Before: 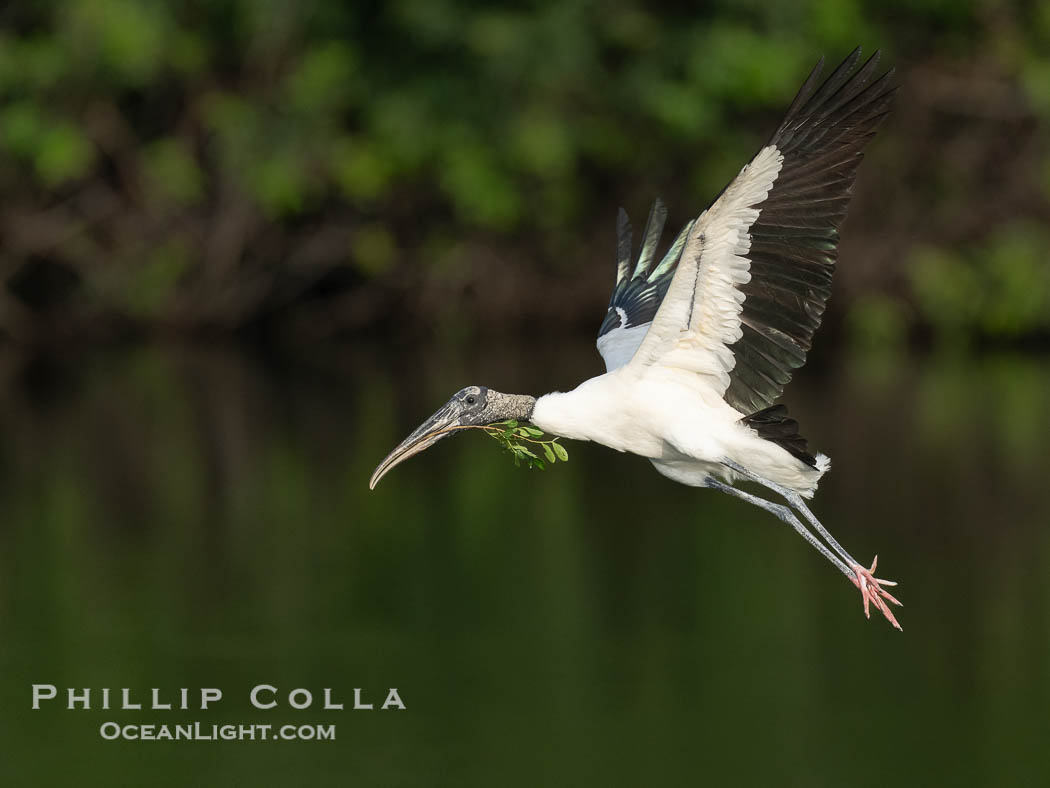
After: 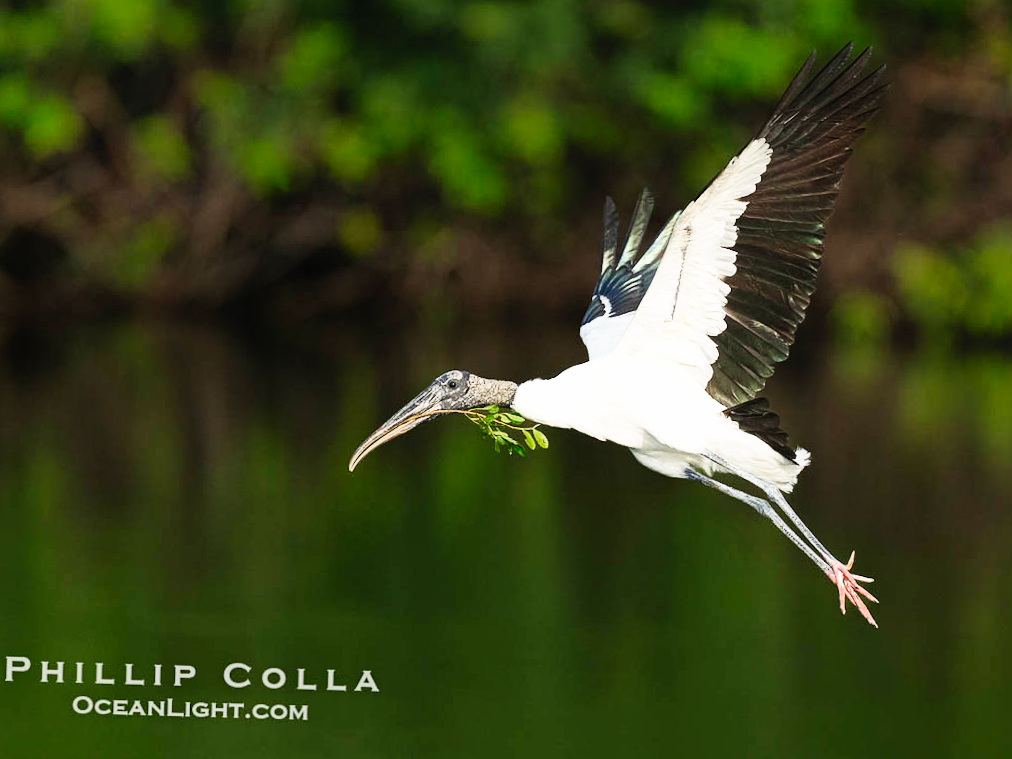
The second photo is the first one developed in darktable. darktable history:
base curve: curves: ch0 [(0, 0) (0.007, 0.004) (0.027, 0.03) (0.046, 0.07) (0.207, 0.54) (0.442, 0.872) (0.673, 0.972) (1, 1)], preserve colors none
crop and rotate: angle -1.62°
contrast equalizer: y [[0.439, 0.44, 0.442, 0.457, 0.493, 0.498], [0.5 ×6], [0.5 ×6], [0 ×6], [0 ×6]]
